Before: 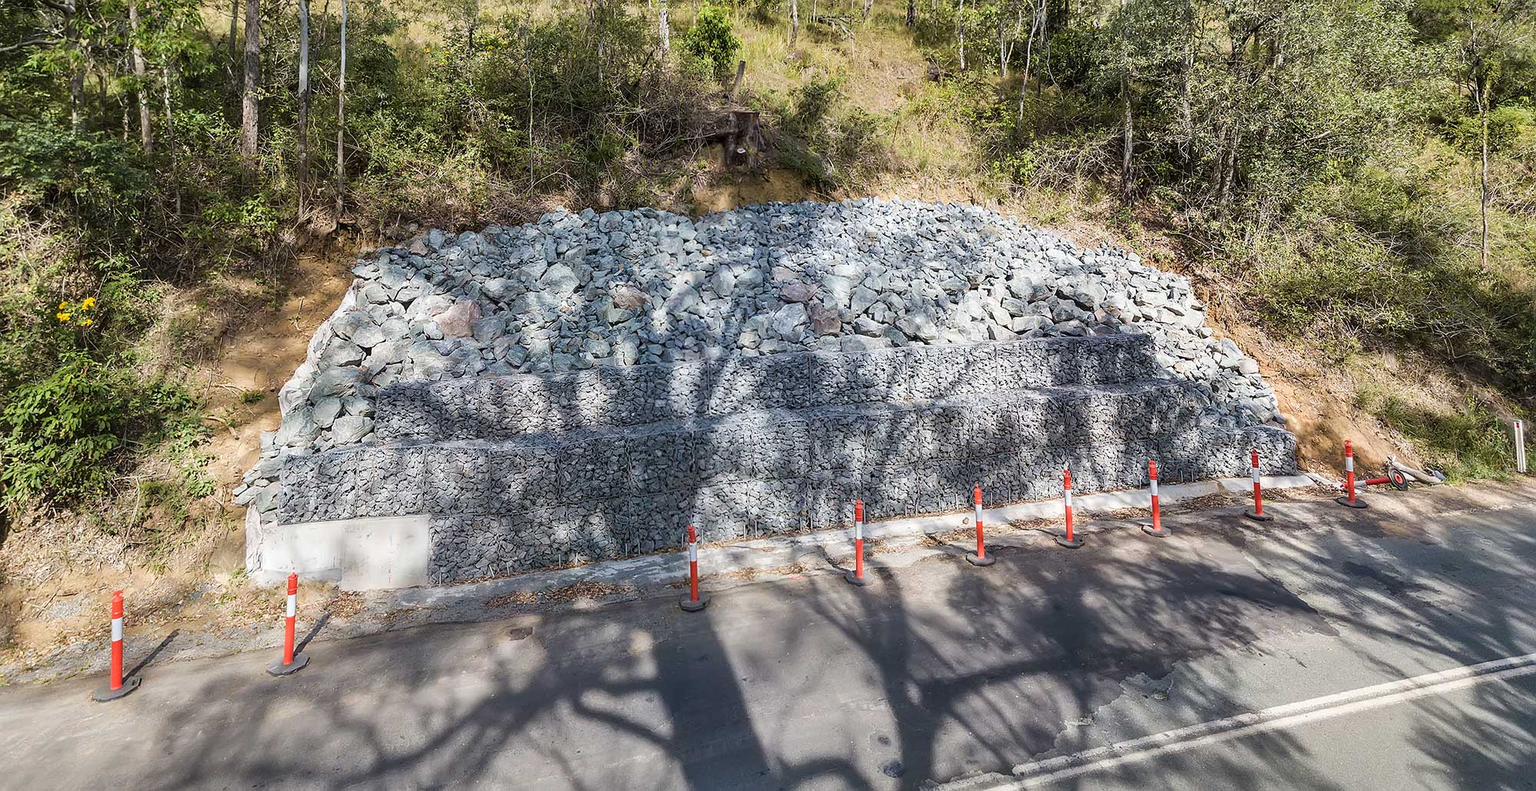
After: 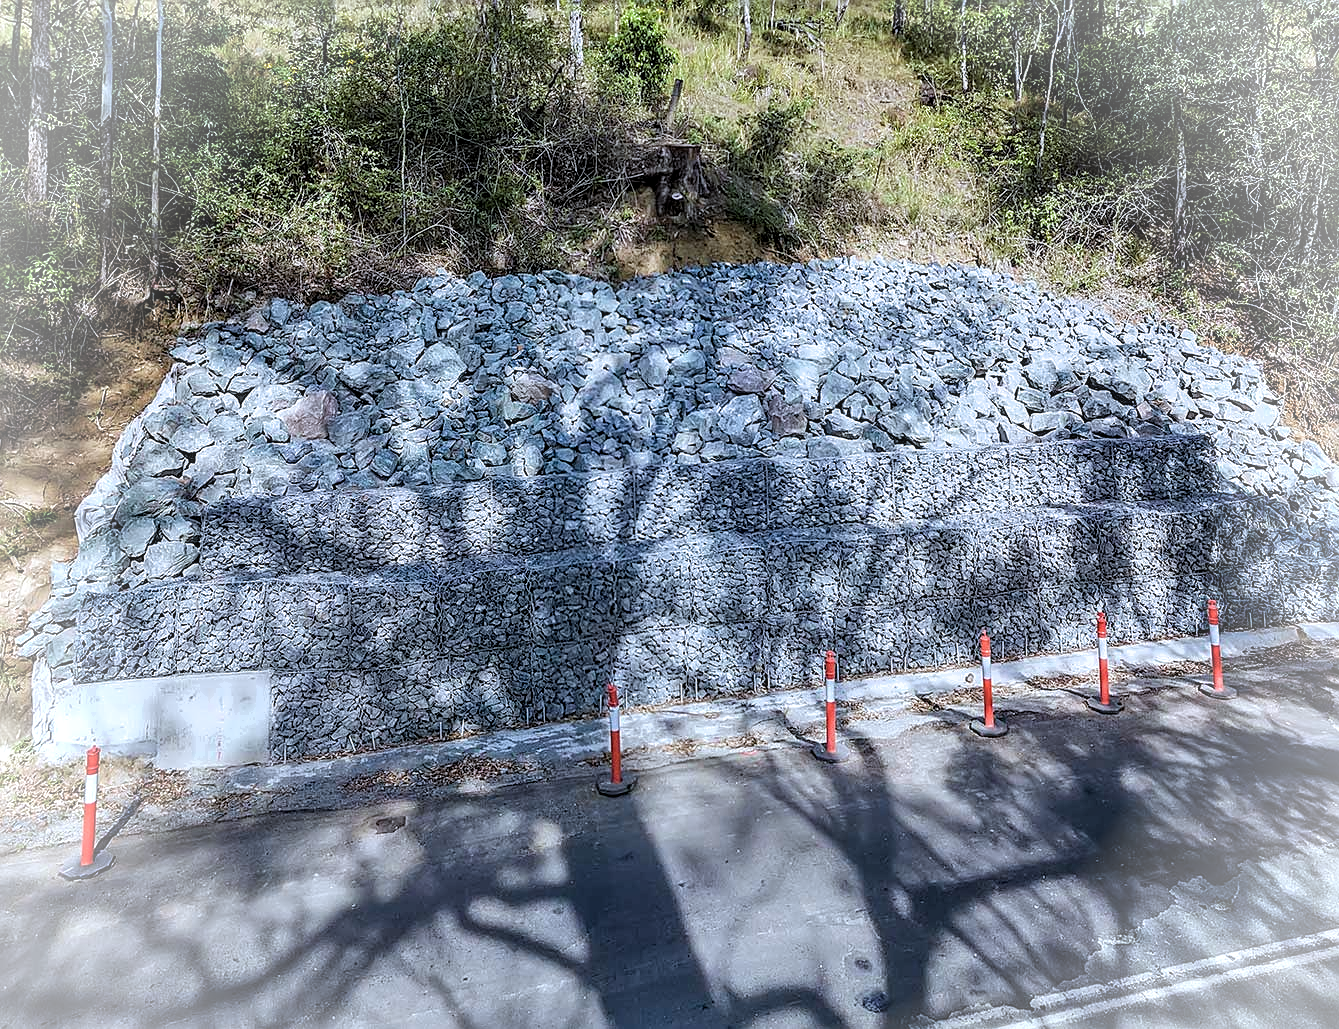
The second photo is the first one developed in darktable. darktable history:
local contrast: on, module defaults
vignetting: fall-off radius 31.71%, brightness 0.306, saturation -0.001
crop and rotate: left 14.415%, right 18.63%
filmic rgb: middle gray luminance 18.22%, black relative exposure -11.53 EV, white relative exposure 2.58 EV, target black luminance 0%, hardness 8.43, latitude 98.72%, contrast 1.085, shadows ↔ highlights balance 0.559%, iterations of high-quality reconstruction 0
sharpen: on, module defaults
color calibration: illuminant as shot in camera, x 0.378, y 0.381, temperature 4098.64 K
